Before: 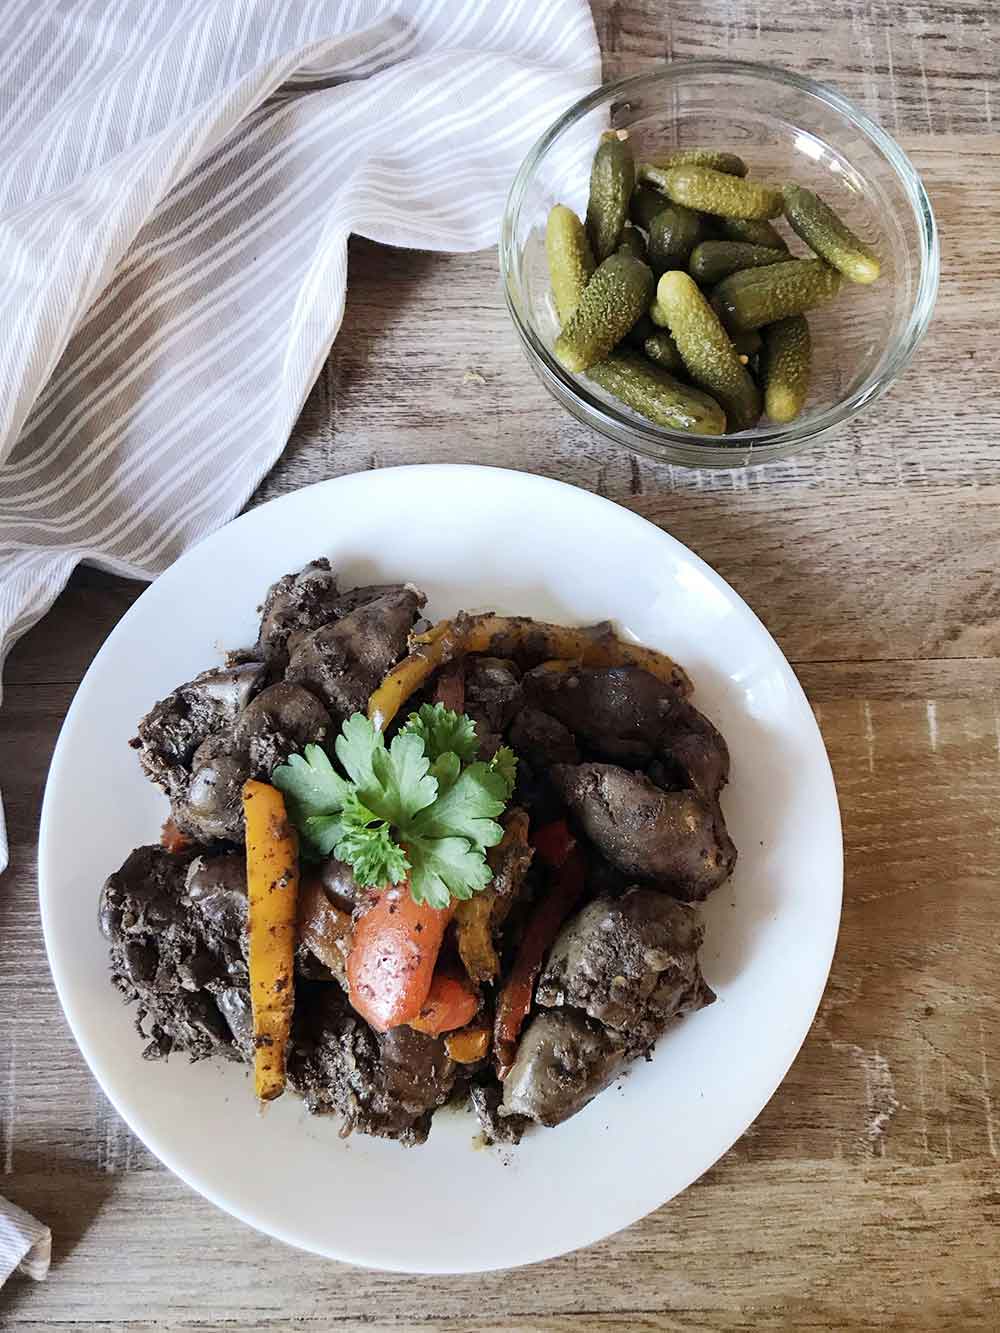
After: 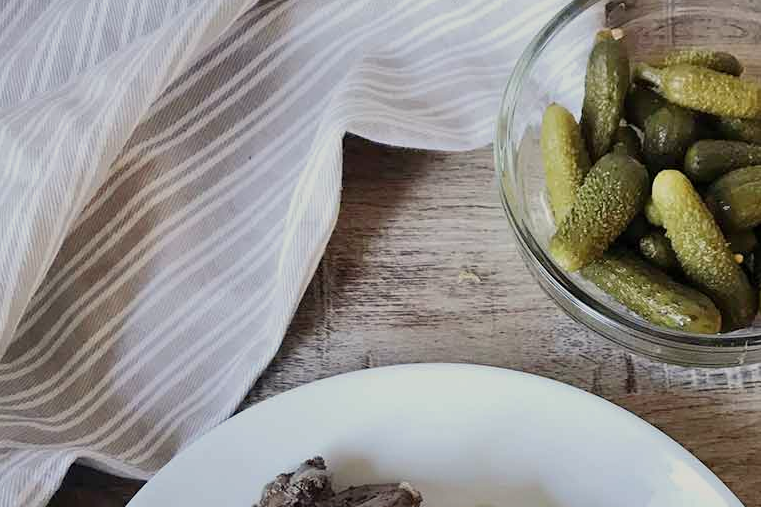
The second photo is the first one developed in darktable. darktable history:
tone equalizer: -8 EV -0.001 EV, -7 EV 0.005 EV, -6 EV -0.04 EV, -5 EV 0.011 EV, -4 EV -0.014 EV, -3 EV 0.031 EV, -2 EV -0.089 EV, -1 EV -0.276 EV, +0 EV -0.566 EV
color correction: highlights b* 3.05
crop: left 0.544%, top 7.643%, right 23.269%, bottom 54.284%
